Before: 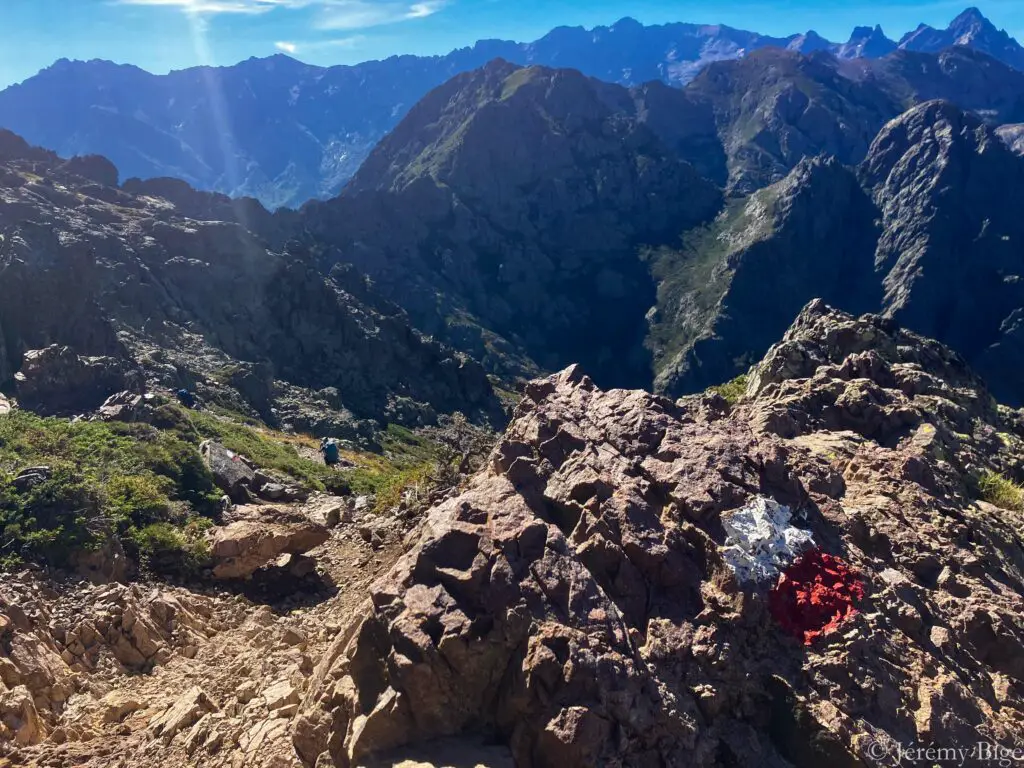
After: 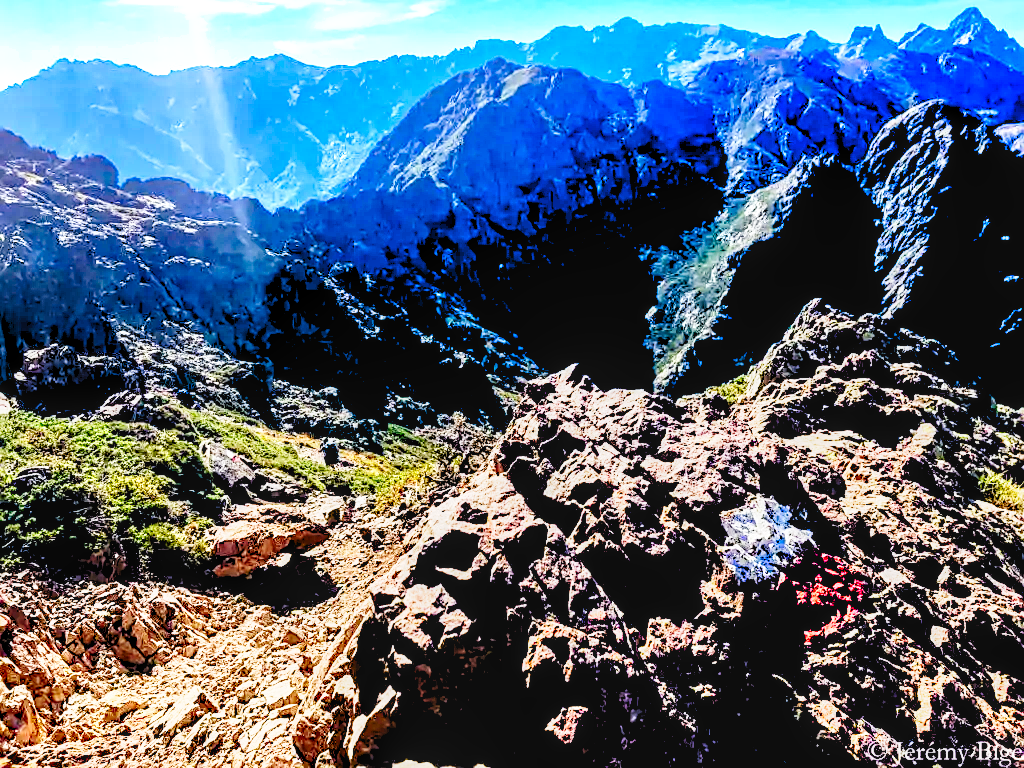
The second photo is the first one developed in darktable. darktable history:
velvia: strength 6.4%
base curve: curves: ch0 [(0, 0) (0, 0.001) (0.001, 0.001) (0.004, 0.002) (0.007, 0.004) (0.015, 0.013) (0.033, 0.045) (0.052, 0.096) (0.075, 0.17) (0.099, 0.241) (0.163, 0.42) (0.219, 0.55) (0.259, 0.616) (0.327, 0.722) (0.365, 0.765) (0.522, 0.873) (0.547, 0.881) (0.689, 0.919) (0.826, 0.952) (1, 1)], preserve colors none
local contrast: detail 130%
sharpen: on, module defaults
contrast brightness saturation: contrast 0.236, brightness -0.223, saturation 0.15
levels: levels [0.072, 0.414, 0.976]
shadows and highlights: white point adjustment 0.825, soften with gaussian
